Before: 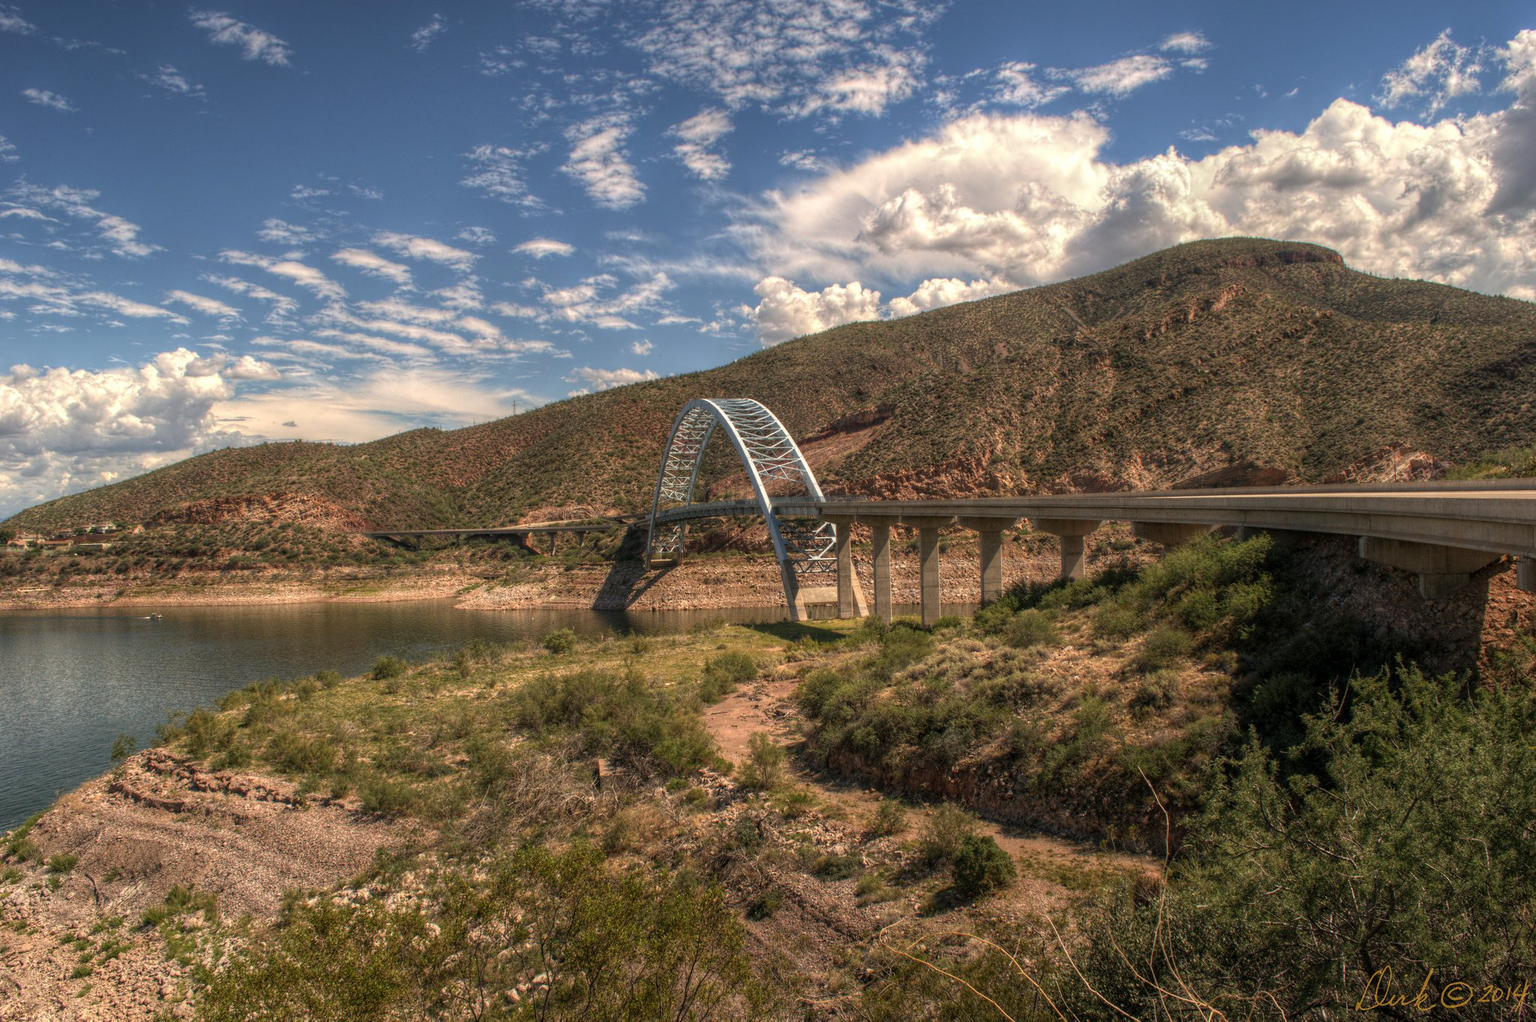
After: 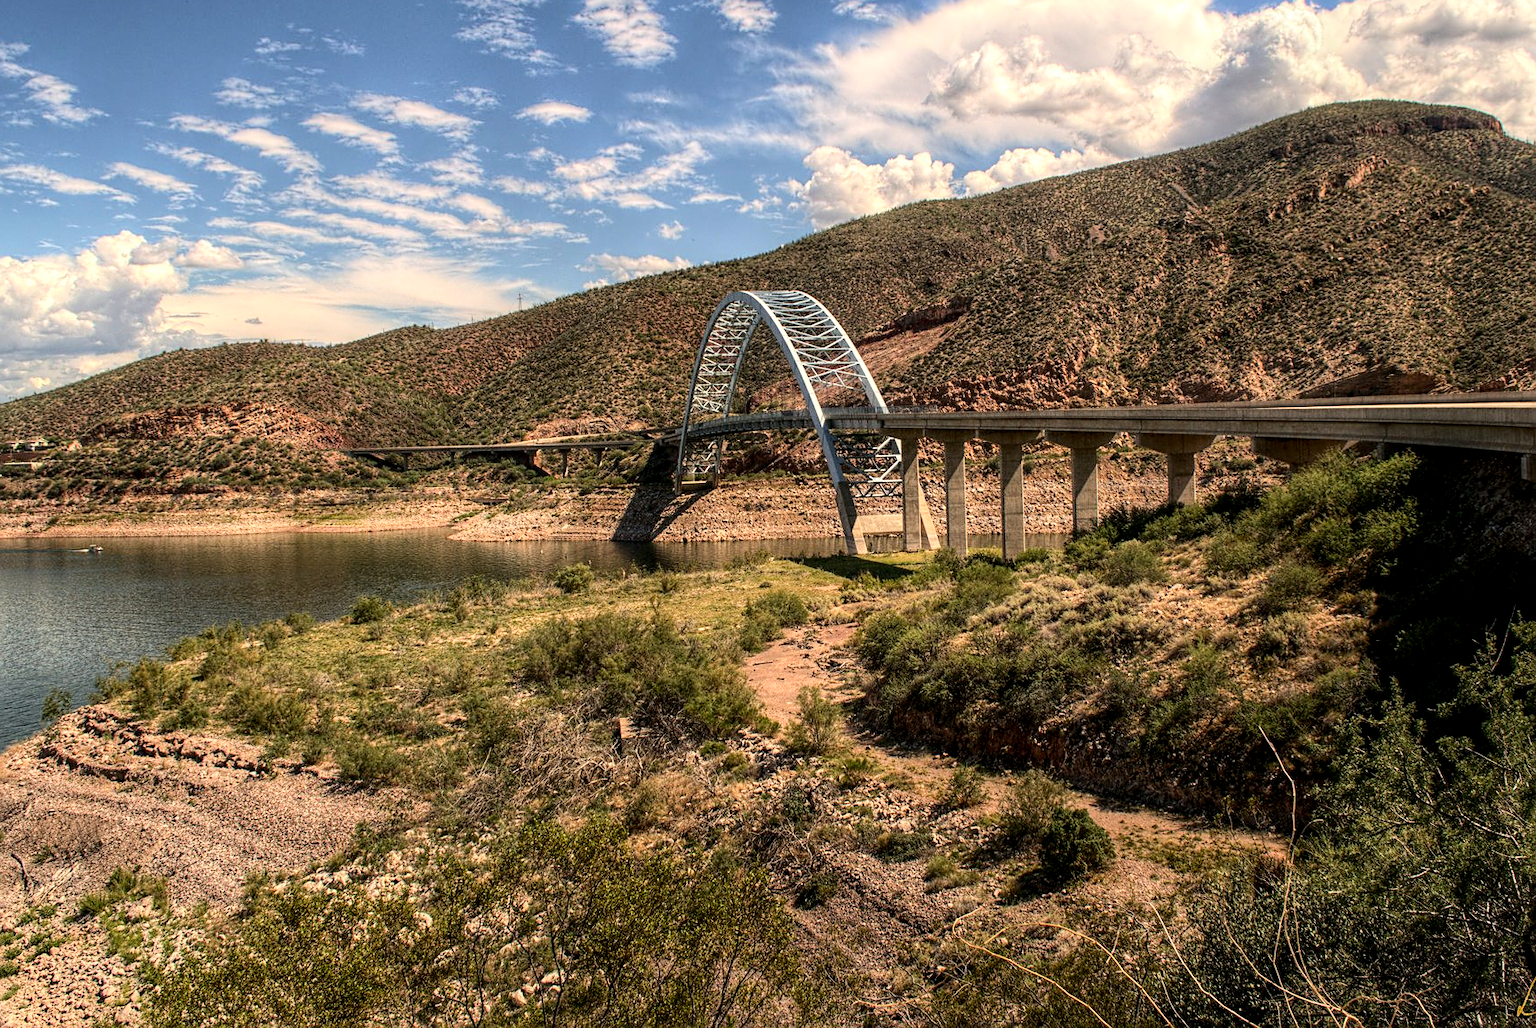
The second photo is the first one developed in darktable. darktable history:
contrast equalizer: y [[0.5, 0.488, 0.462, 0.461, 0.491, 0.5], [0.5 ×6], [0.5 ×6], [0 ×6], [0 ×6]], mix 0.133
base curve: curves: ch0 [(0, 0) (0.032, 0.025) (0.121, 0.166) (0.206, 0.329) (0.605, 0.79) (1, 1)]
exposure: black level correction 0.009, exposure 0.017 EV, compensate highlight preservation false
sharpen: on, module defaults
crop and rotate: left 4.961%, top 15.047%, right 10.645%
